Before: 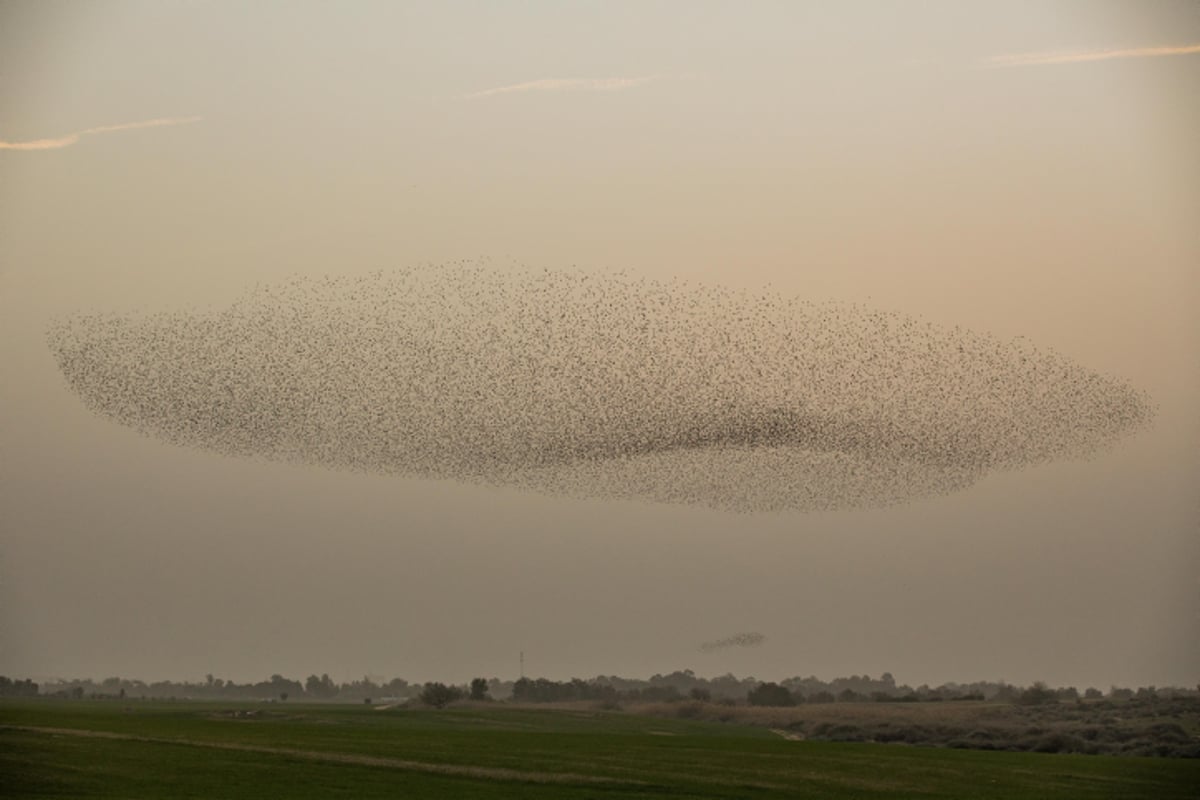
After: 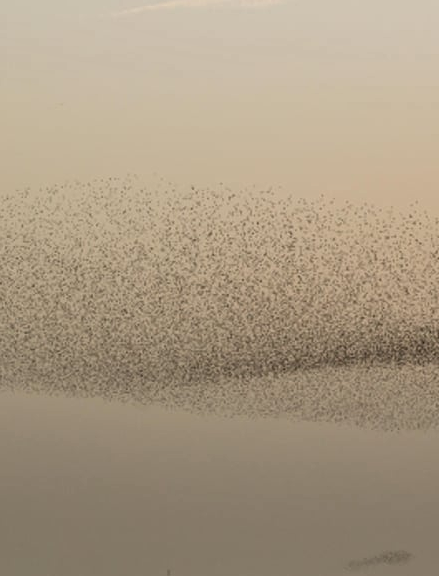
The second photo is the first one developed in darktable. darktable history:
crop and rotate: left 29.454%, top 10.28%, right 33.927%, bottom 17.703%
local contrast: on, module defaults
